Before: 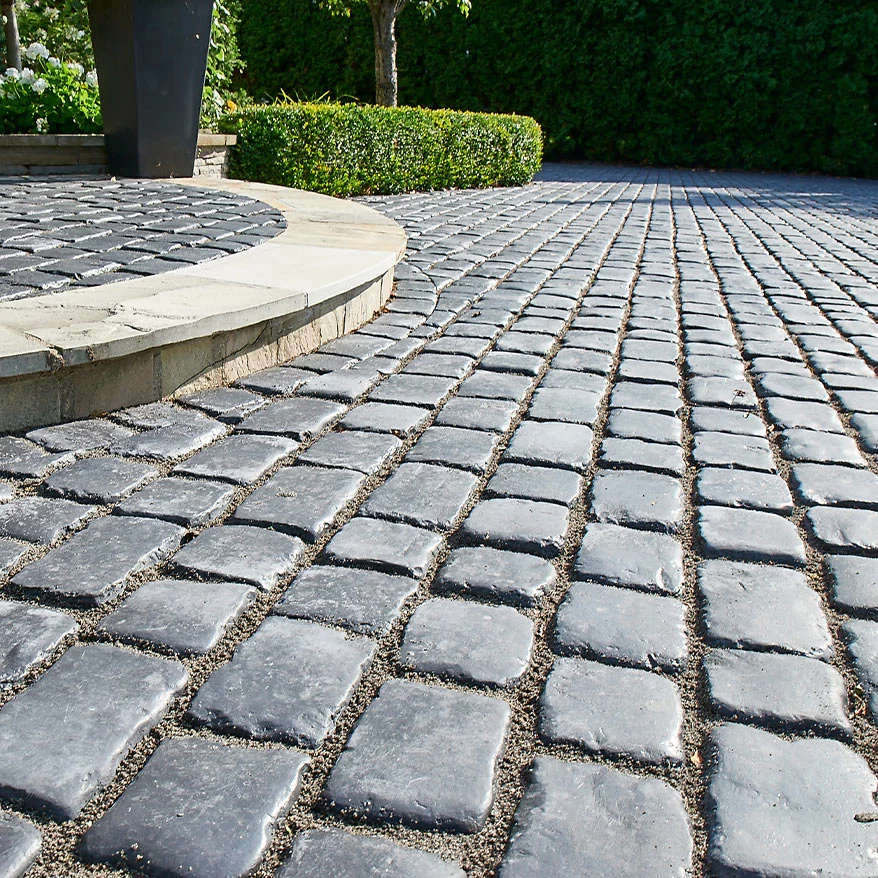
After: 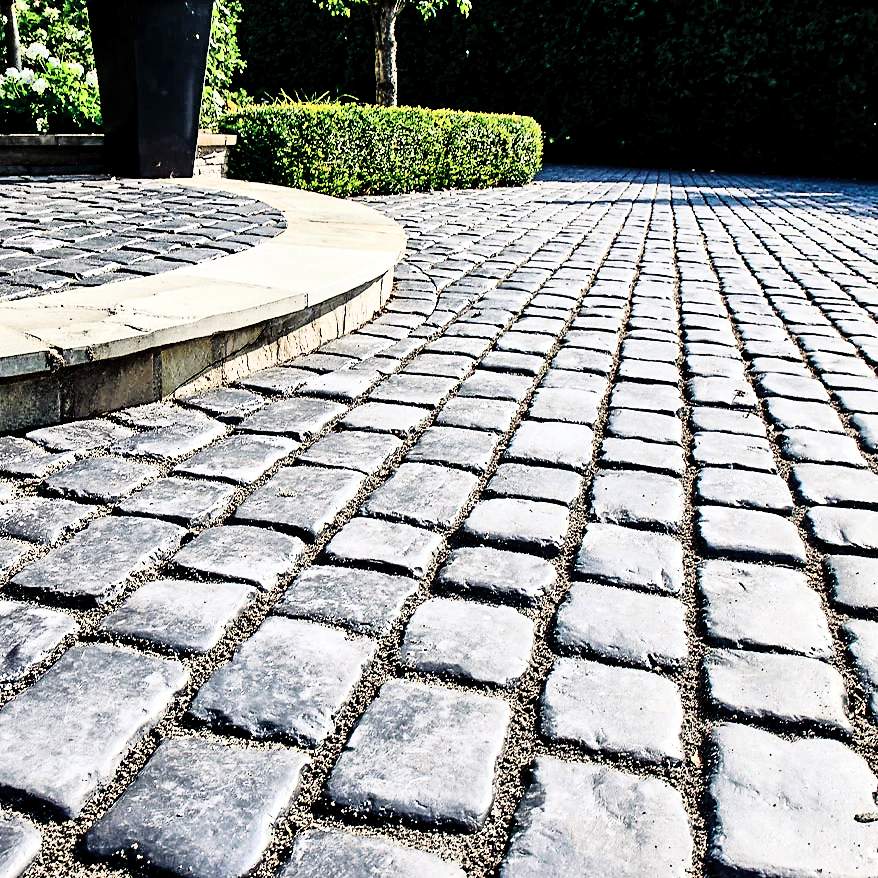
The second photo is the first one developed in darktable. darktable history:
color correction: saturation 0.85
tone curve: curves: ch0 [(0, 0) (0.07, 0.057) (0.15, 0.177) (0.352, 0.445) (0.59, 0.703) (0.857, 0.908) (1, 1)], color space Lab, linked channels
color balance: lift [0.97, 1, 1, 1], gamma [1.03, 1, 1, 1]
split-toning: shadows › hue 255.6°, shadows › saturation 0.66, highlights › hue 43.2°, highlights › saturation 0.68, balance -50.1 | blend: blend mode lighten, opacity 100%; mask: uniform (no mask)
base curve: curves: ch0 [(0, 0) (0.026, 0.03) (0.109, 0.232) (0.351, 0.748) (0.669, 0.968) (1, 1)]
global tonemap: drago (1, 100), detail 1
shadows and highlights: highlights color adjustment 0%, soften with gaussian
exposure: exposure -2.002 EV
contrast equalizer: y [[0.511, 0.558, 0.631, 0.632, 0.559, 0.512], [0.5 ×6], [0.507, 0.559, 0.627, 0.644, 0.647, 0.647], [0 ×6], [0 ×6]] | blend: blend mode average, opacity 100%; mask: uniform (no mask)
highpass: sharpness 9.84%, contrast boost 9.94% | blend: blend mode overlay, opacity 100%; mask: uniform (no mask)
contrast brightness saturation: contrast 0.26, brightness 0.02, saturation 0.87
